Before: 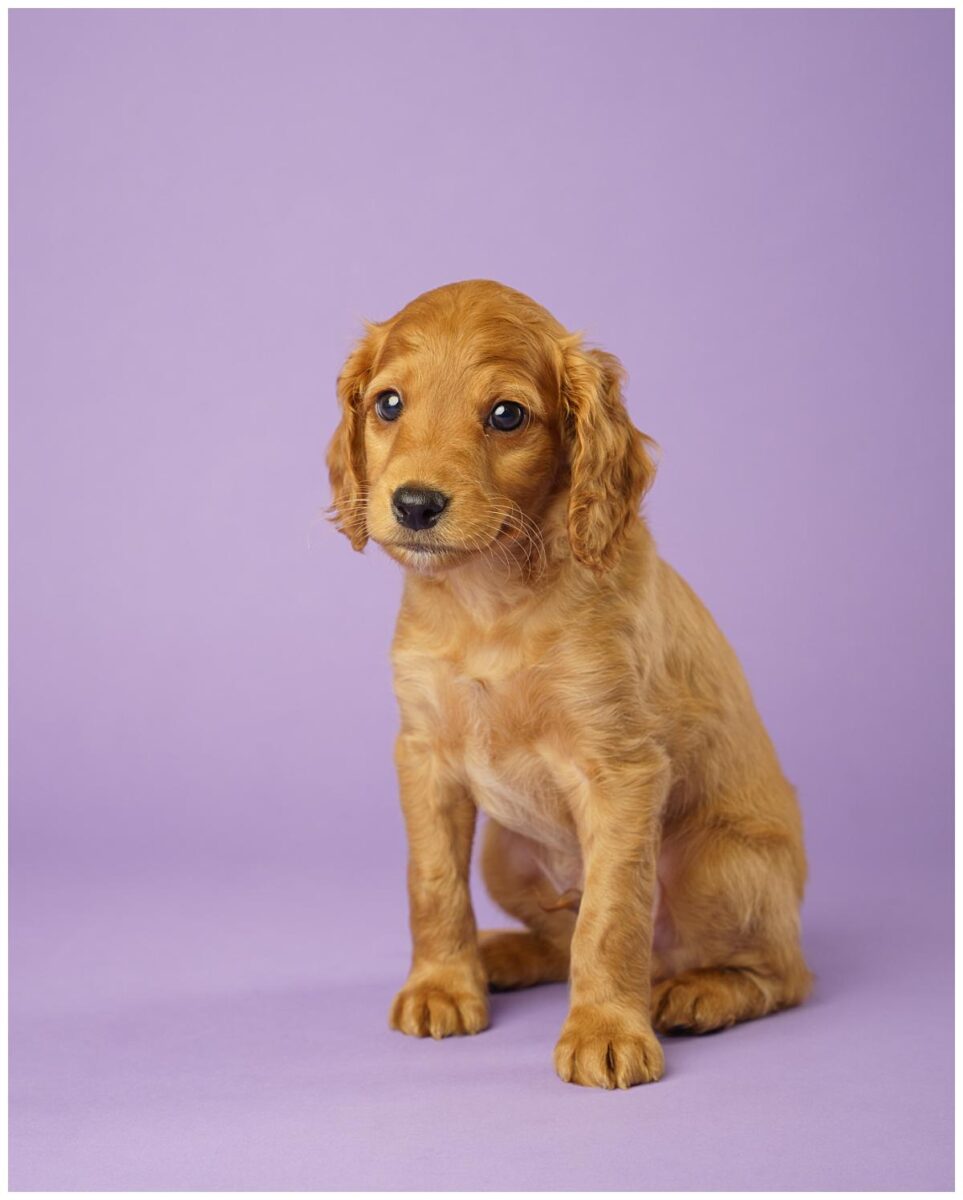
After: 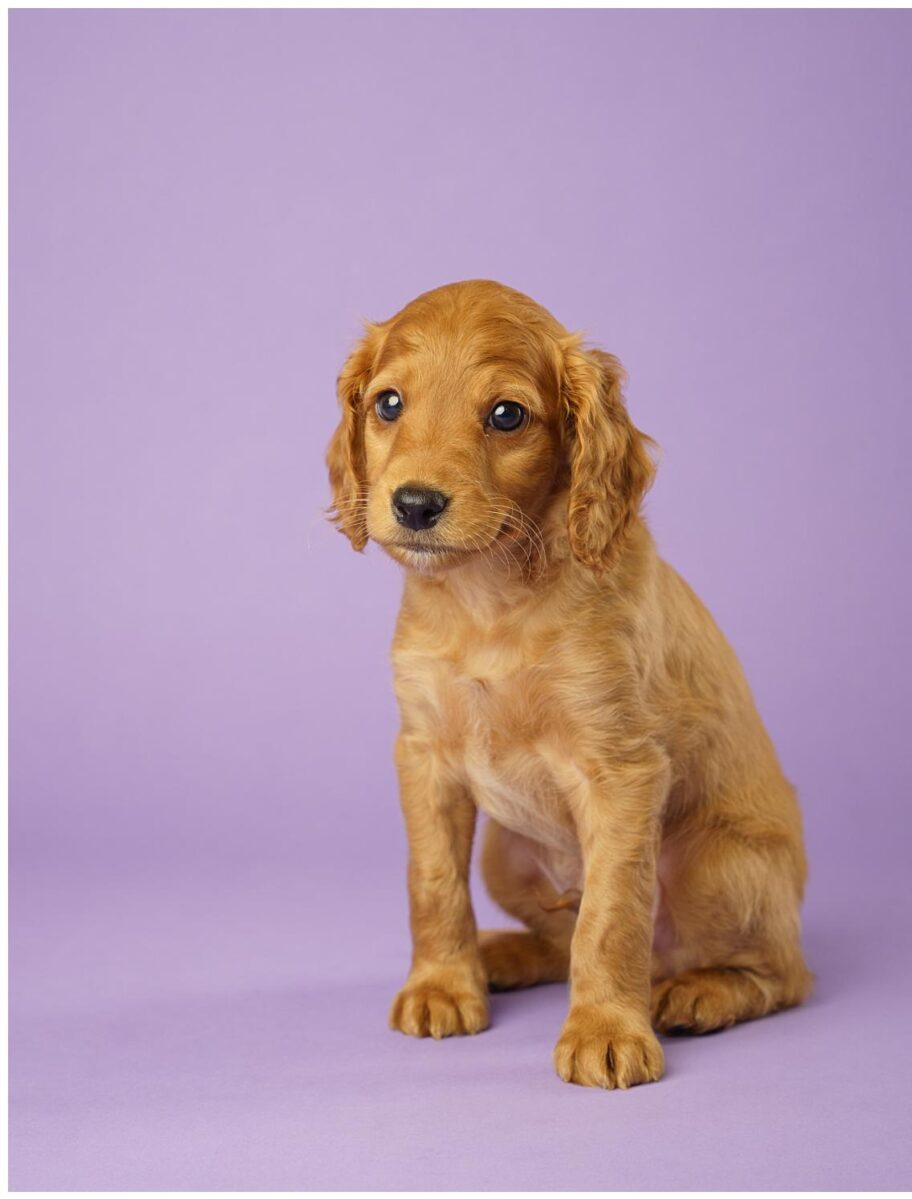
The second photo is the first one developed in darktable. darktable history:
crop and rotate: left 0%, right 5.23%
